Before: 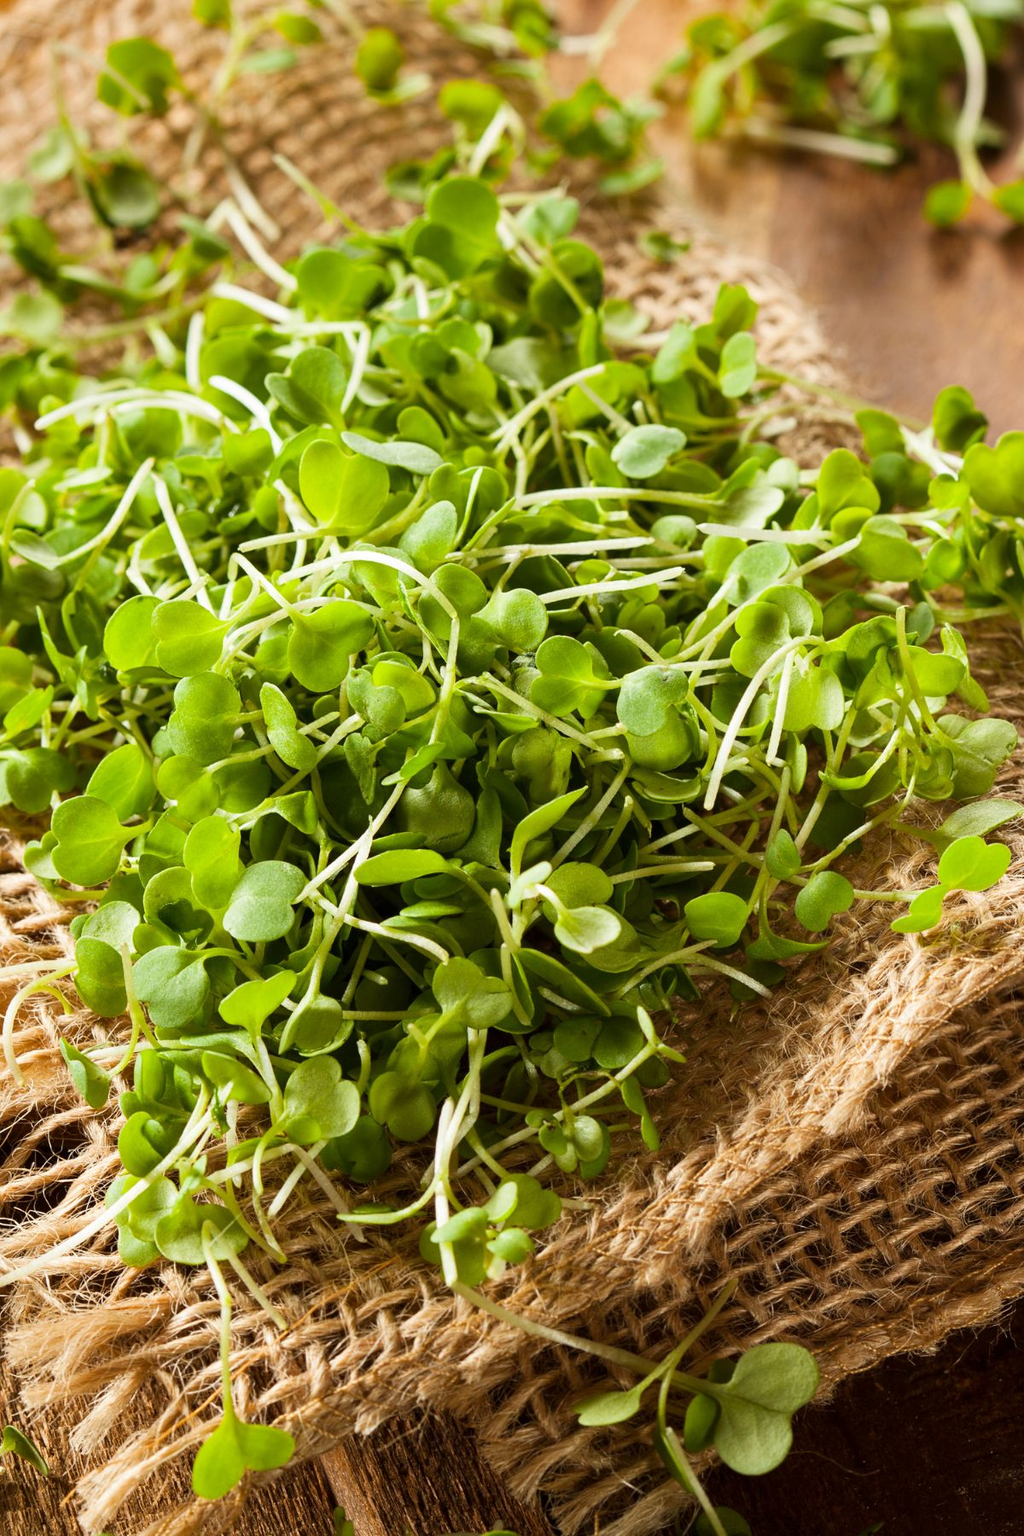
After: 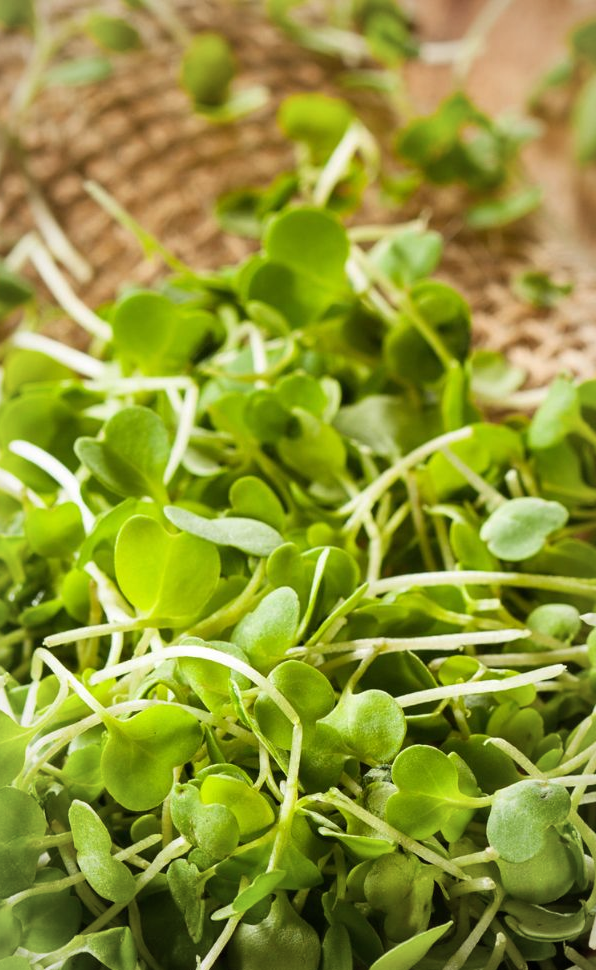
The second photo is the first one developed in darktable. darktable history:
vignetting: fall-off start 72.73%, fall-off radius 107.24%, width/height ratio 0.73
crop: left 19.7%, right 30.575%, bottom 46.092%
